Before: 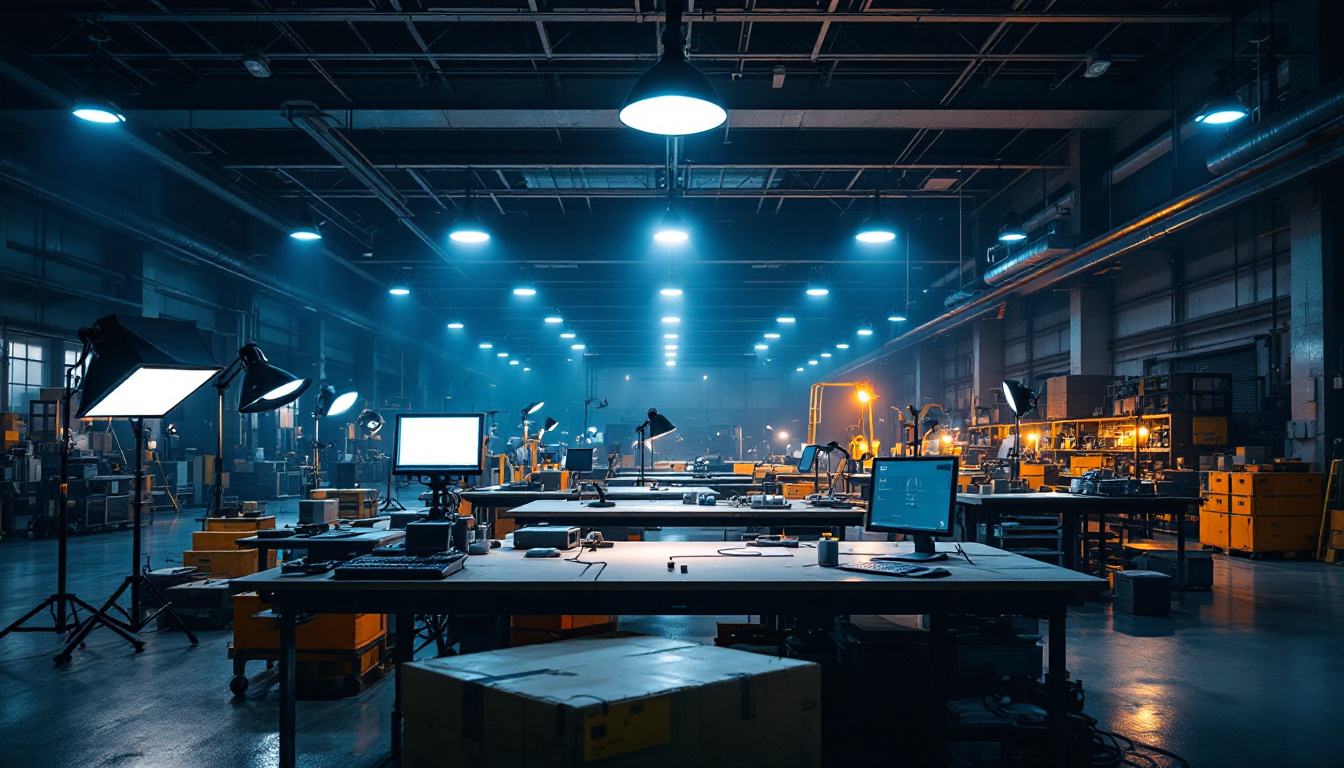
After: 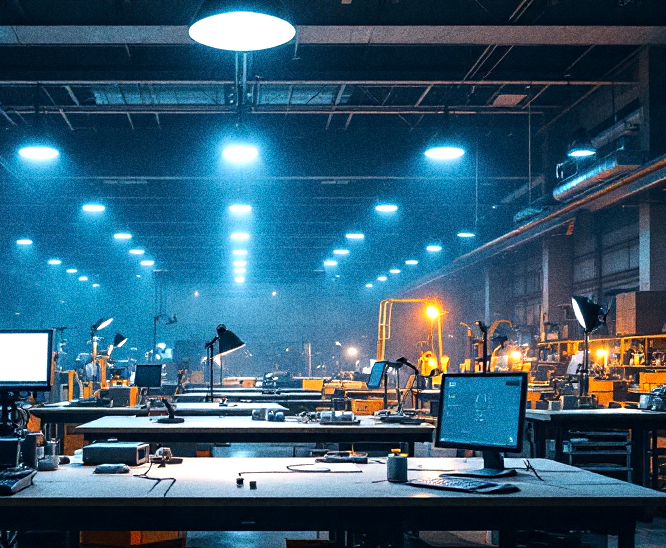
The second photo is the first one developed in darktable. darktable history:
crop: left 32.075%, top 10.976%, right 18.355%, bottom 17.596%
grain: coarseness 0.09 ISO, strength 40%
exposure: black level correction 0.001, exposure 0.5 EV, compensate exposure bias true, compensate highlight preservation false
